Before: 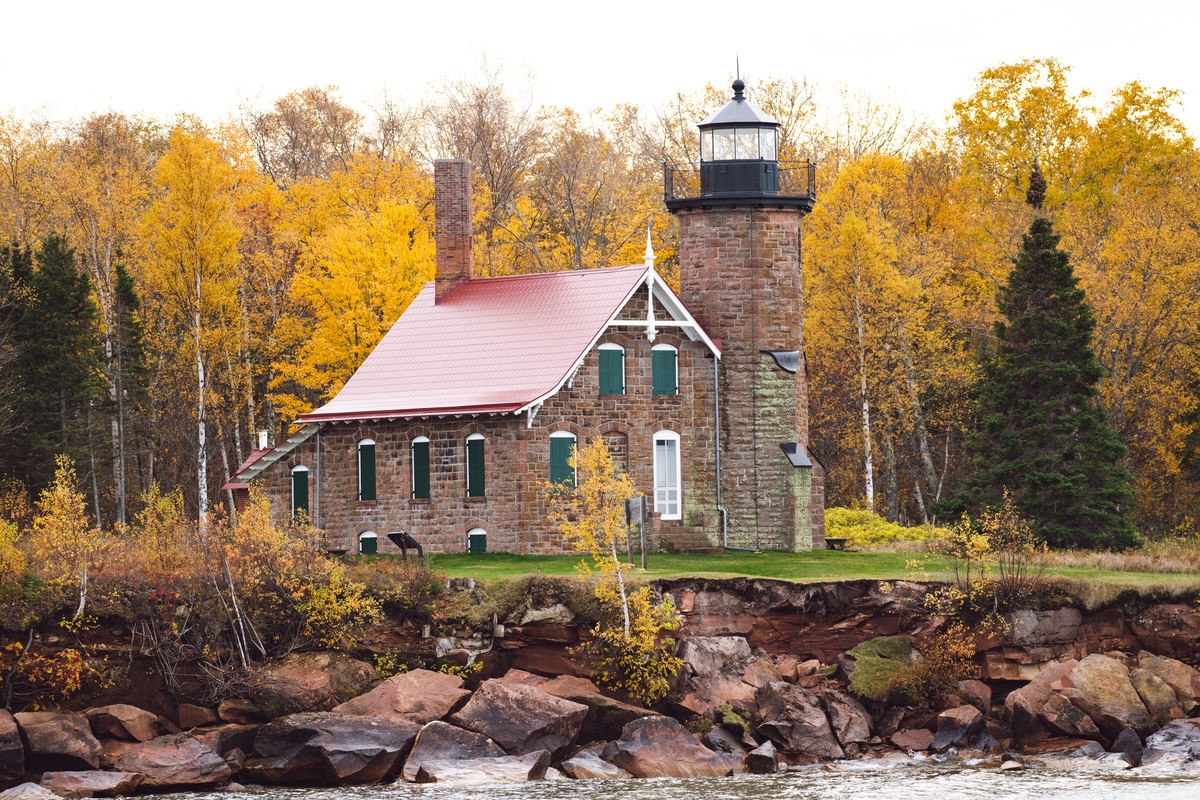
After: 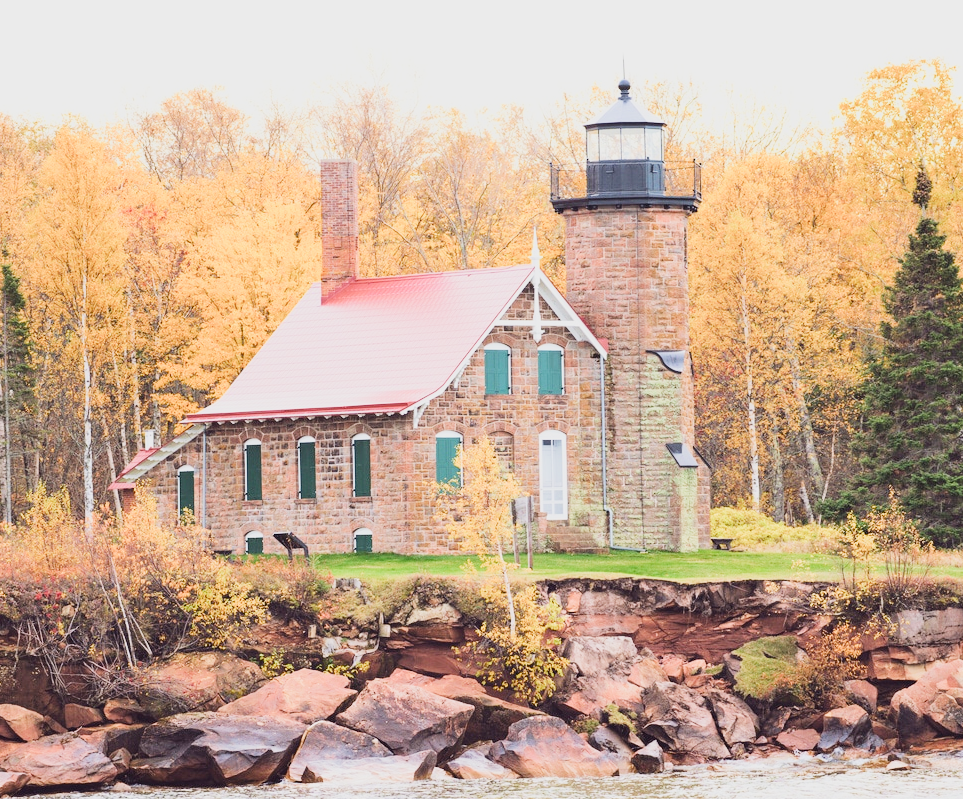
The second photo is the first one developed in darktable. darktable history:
filmic rgb: black relative exposure -9.32 EV, white relative exposure 6.78 EV, threshold 5.95 EV, hardness 3.08, contrast 1.055, color science v5 (2021), contrast in shadows safe, contrast in highlights safe, enable highlight reconstruction true
crop and rotate: left 9.508%, right 10.169%
exposure: black level correction 0.002, exposure 1.989 EV, compensate highlight preservation false
